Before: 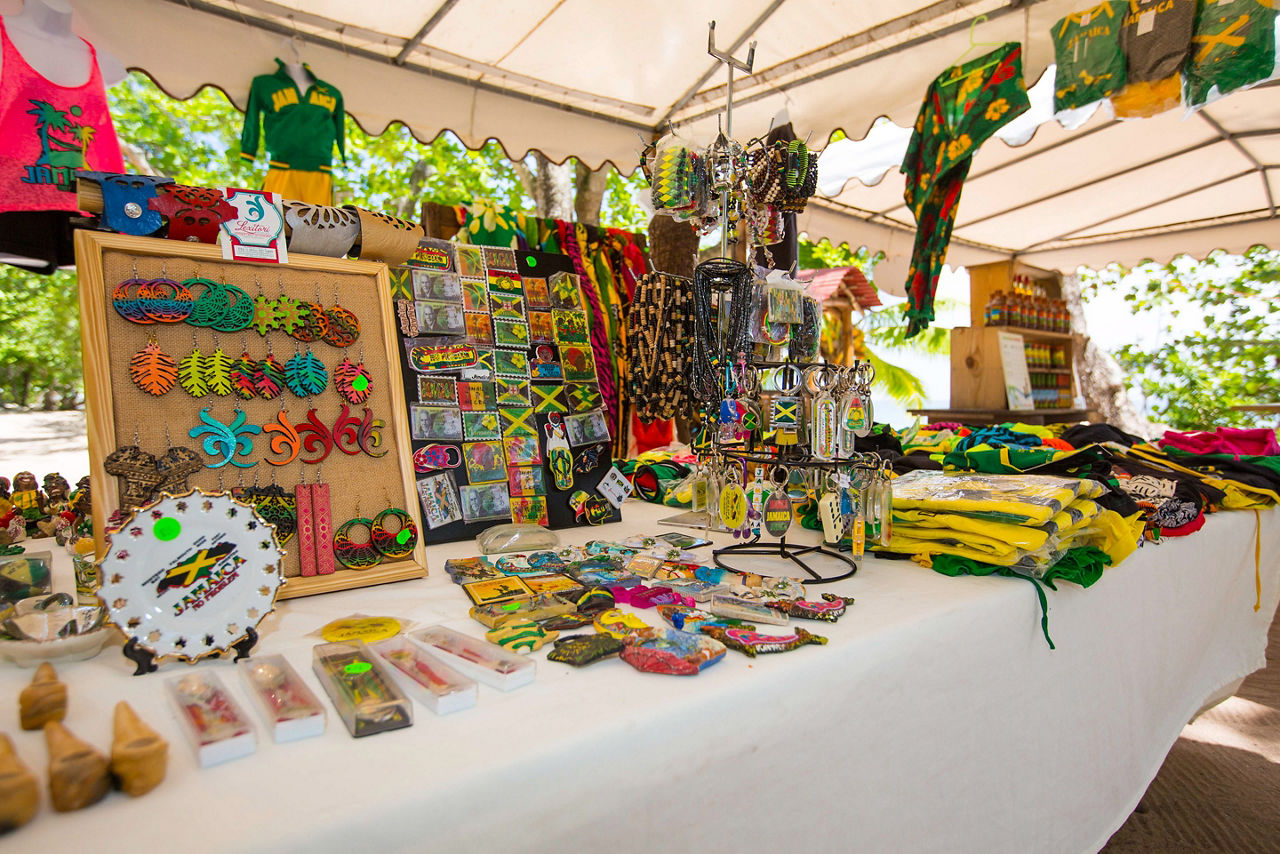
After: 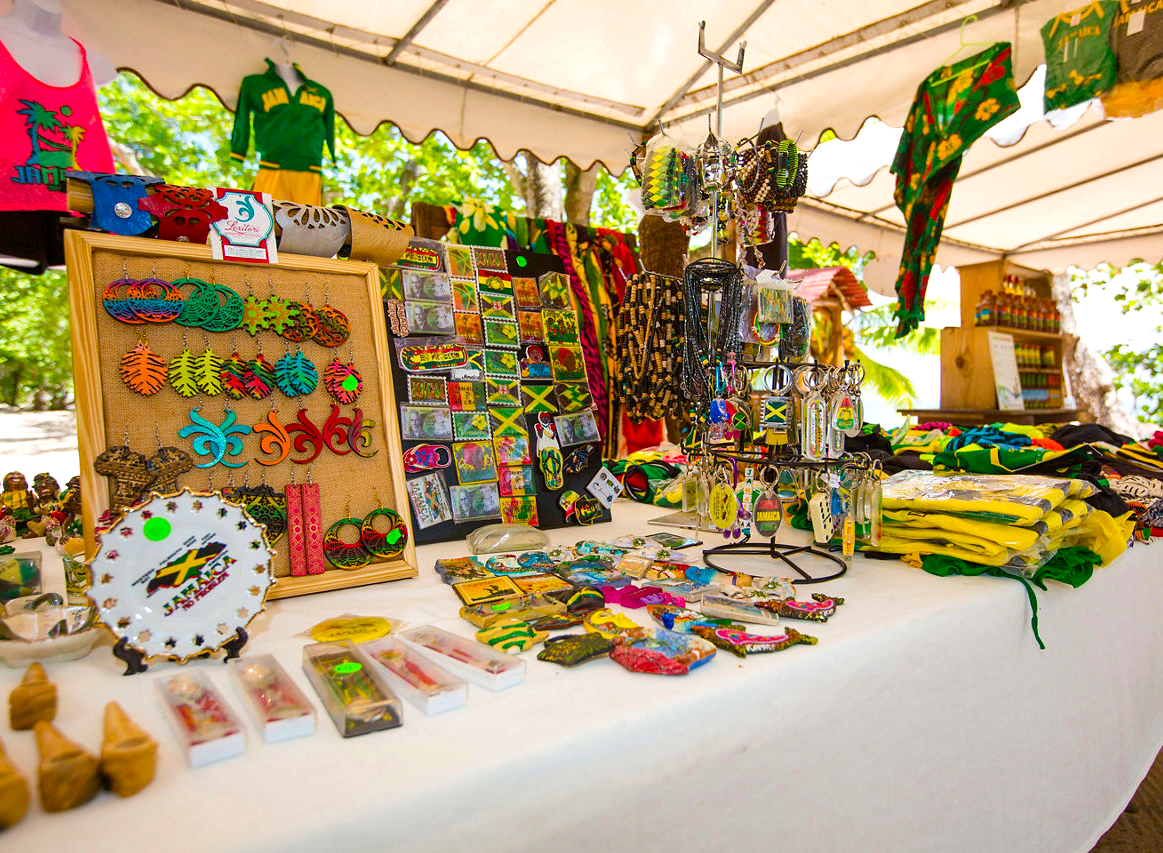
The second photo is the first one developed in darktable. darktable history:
color zones: curves: ch1 [(0.25, 0.5) (0.747, 0.71)]
crop and rotate: left 0.857%, right 8.237%
color balance rgb: perceptual saturation grading › global saturation 20%, perceptual saturation grading › highlights -24.754%, perceptual saturation grading › shadows 25.619%, global vibrance 27.604%
exposure: exposure 0.201 EV, compensate exposure bias true, compensate highlight preservation false
